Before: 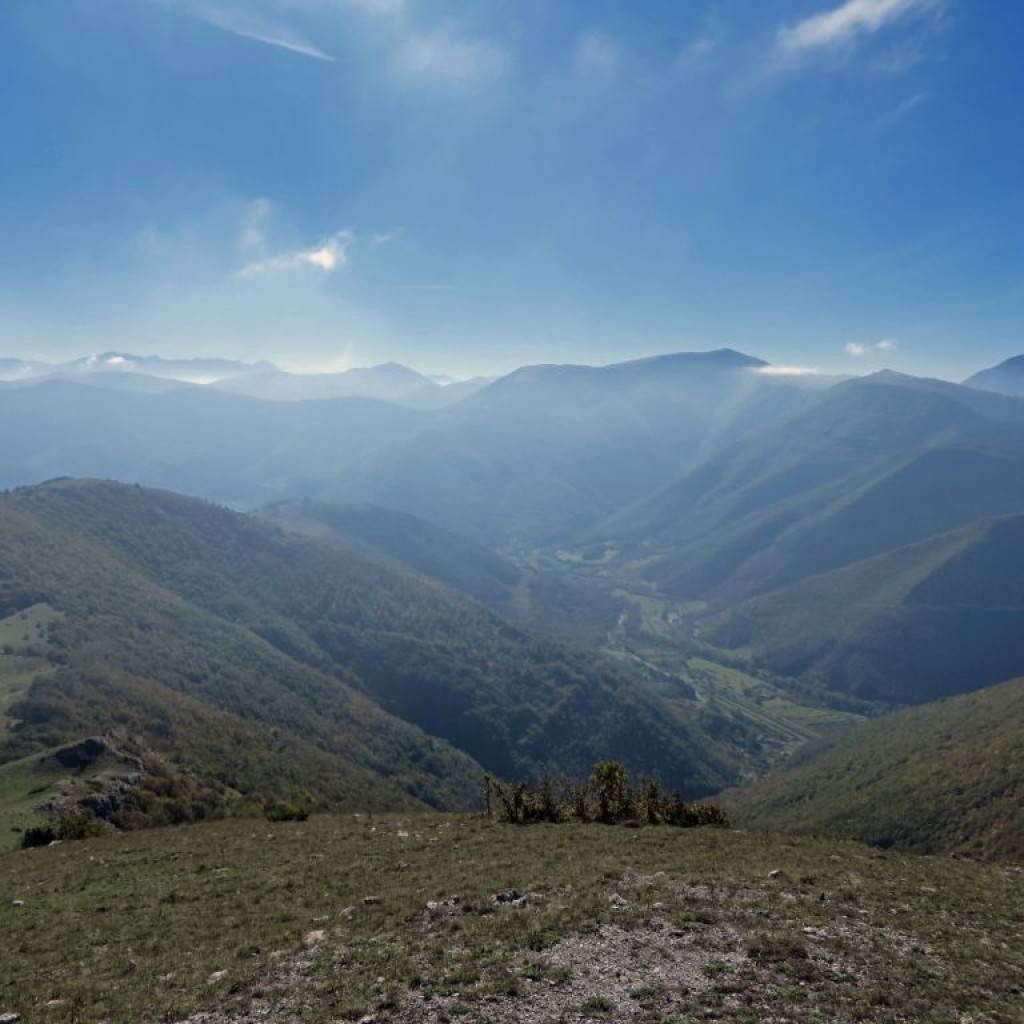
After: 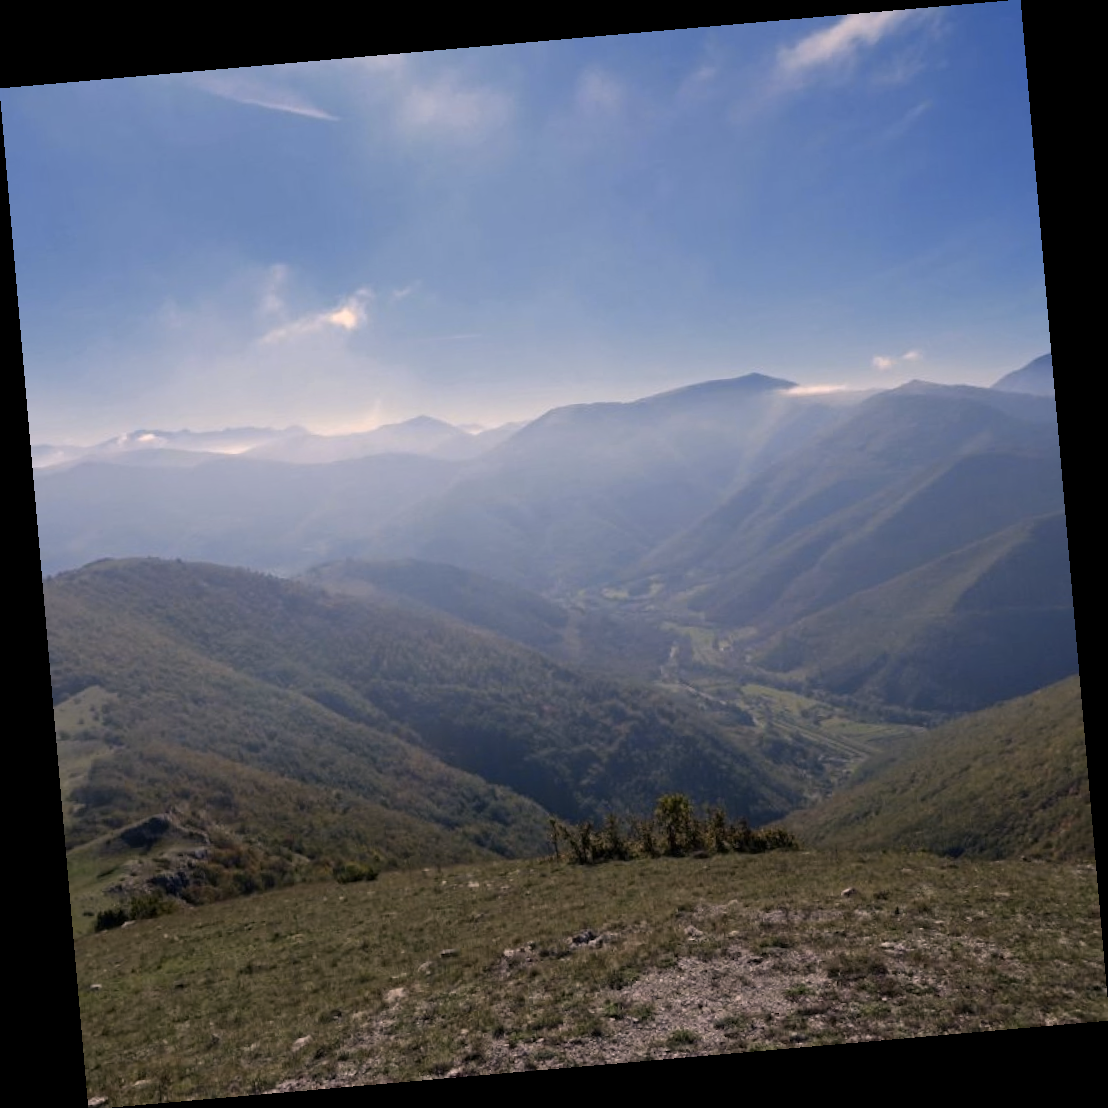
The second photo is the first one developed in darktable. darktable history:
color correction: highlights a* 12.23, highlights b* 5.41
exposure: compensate highlight preservation false
color contrast: green-magenta contrast 0.81
rotate and perspective: rotation -4.98°, automatic cropping off
